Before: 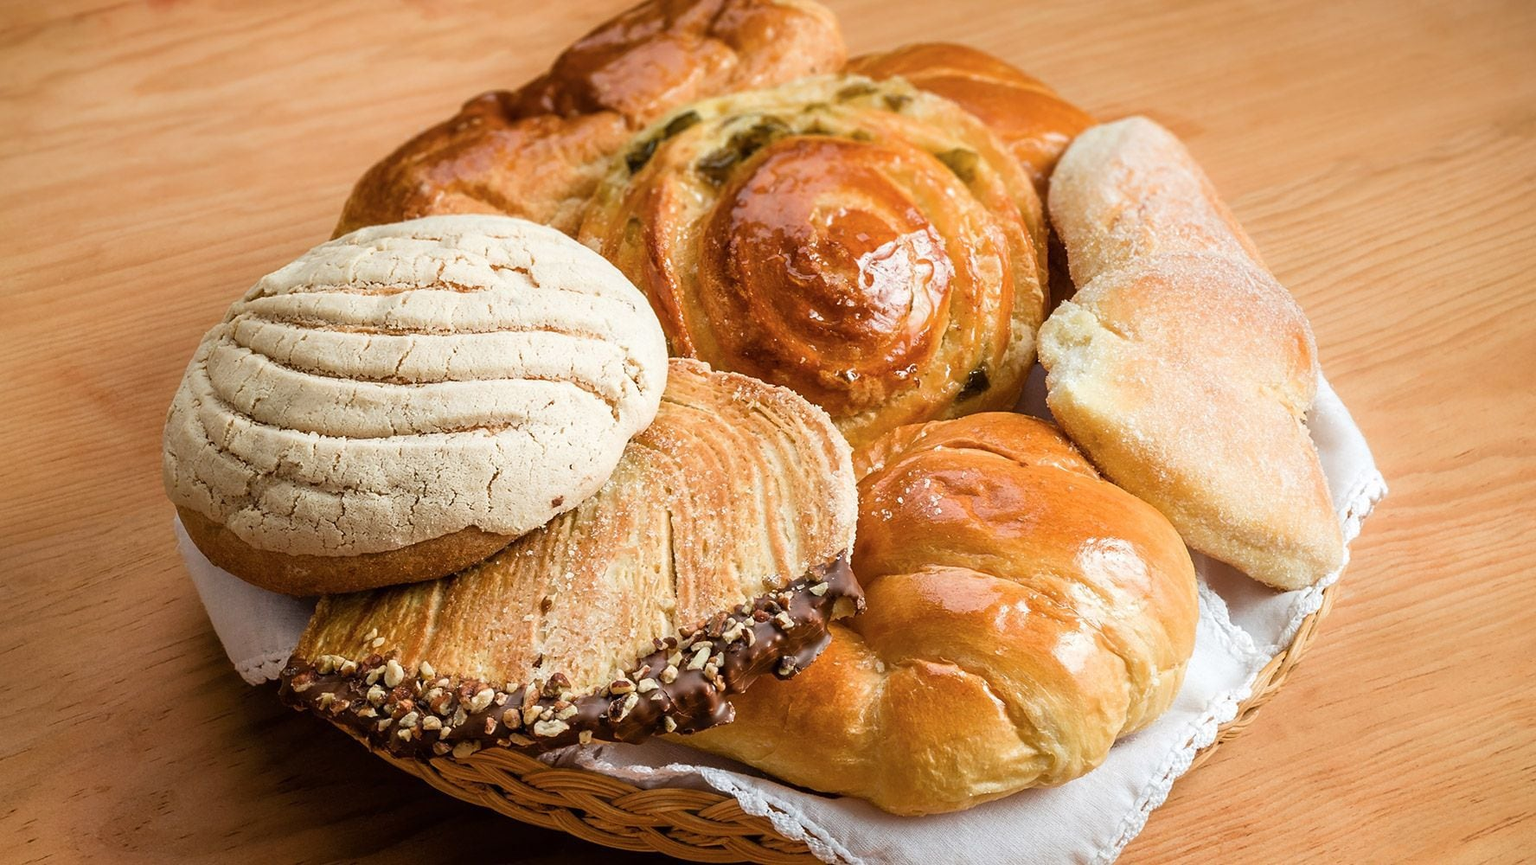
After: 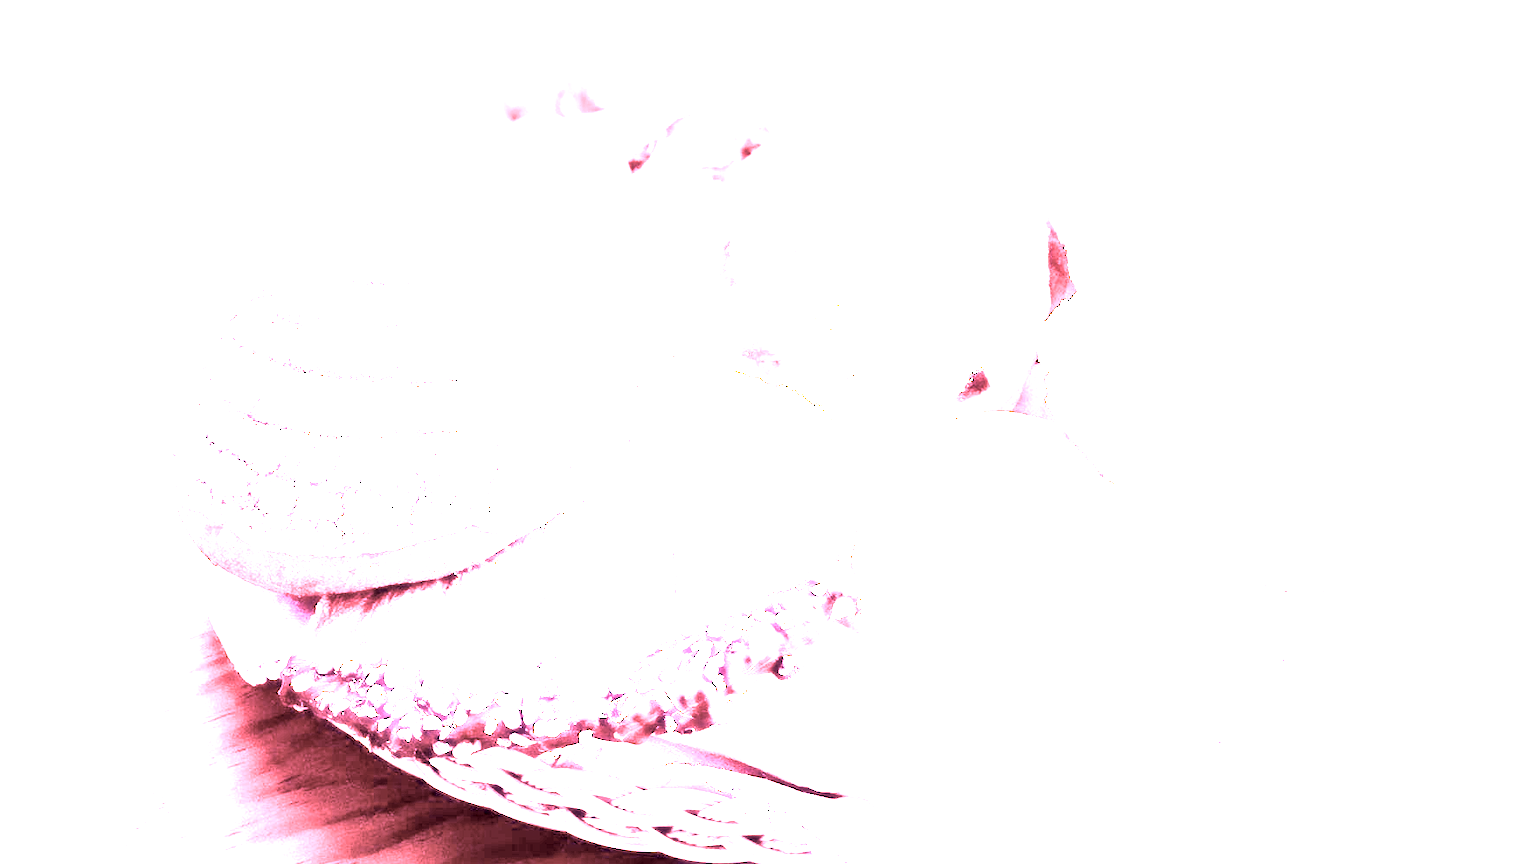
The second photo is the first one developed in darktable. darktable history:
color correction: highlights a* 19.5, highlights b* -11.53, saturation 1.69
tone equalizer: on, module defaults
local contrast: mode bilateral grid, contrast 25, coarseness 60, detail 151%, midtone range 0.2
exposure: black level correction 0.009, compensate highlight preservation false
haze removal: strength -0.1, adaptive false
white balance: red 8, blue 8
color contrast: green-magenta contrast 0.3, blue-yellow contrast 0.15
